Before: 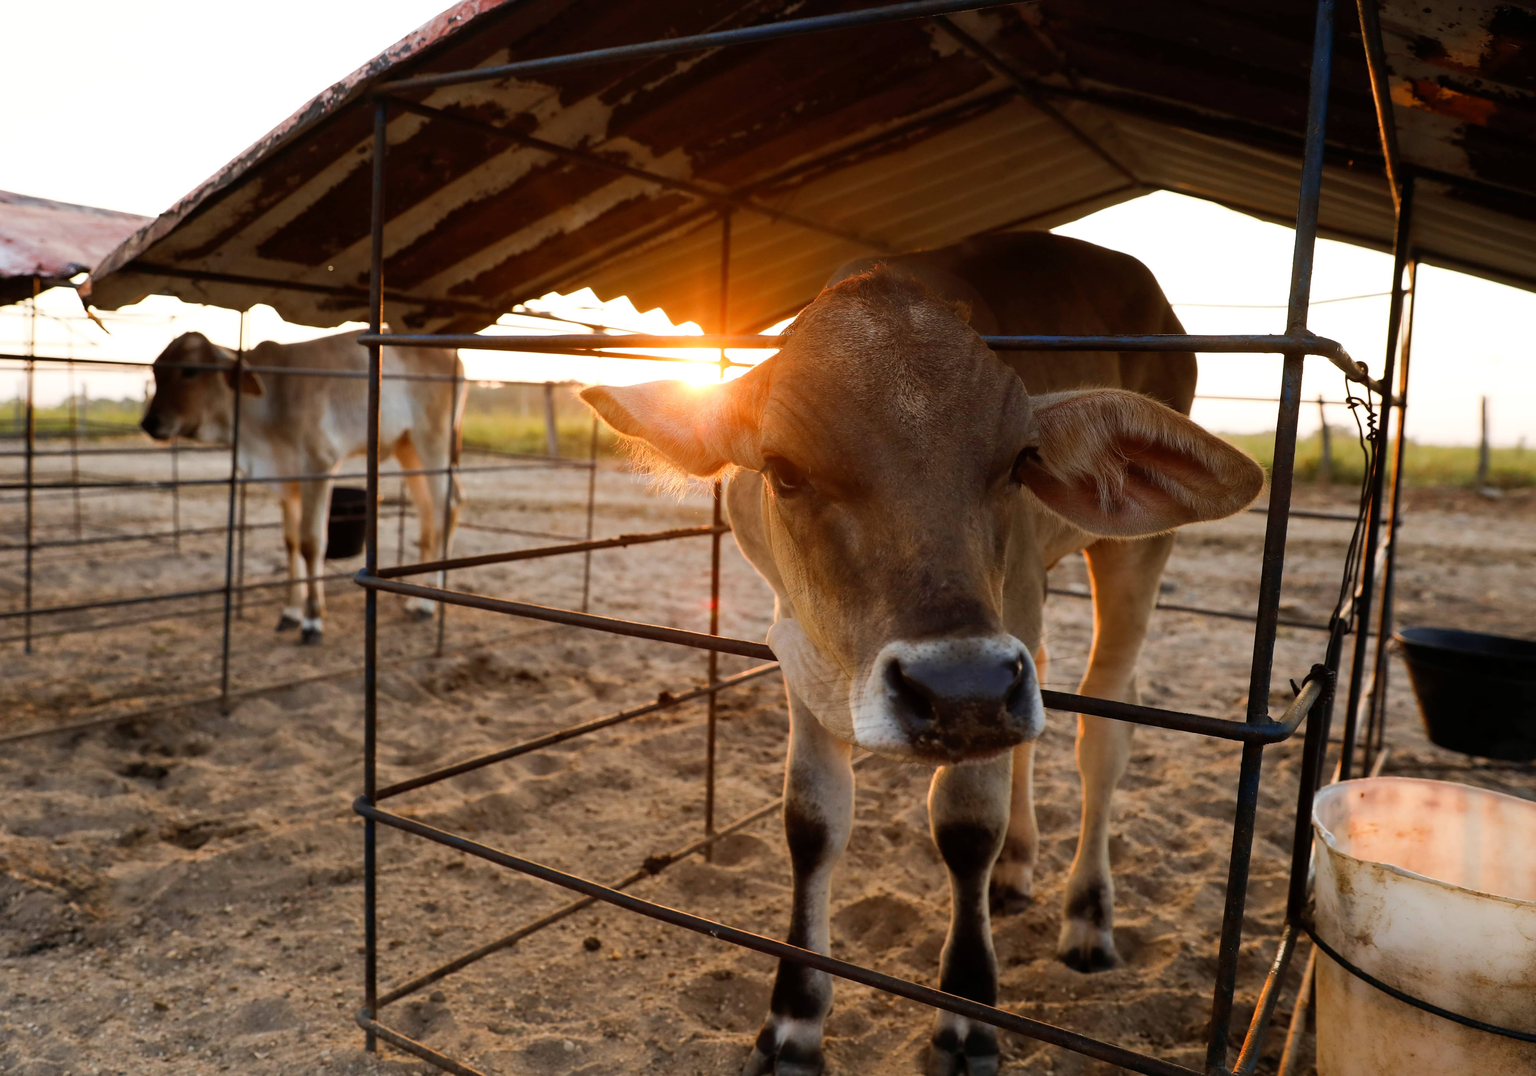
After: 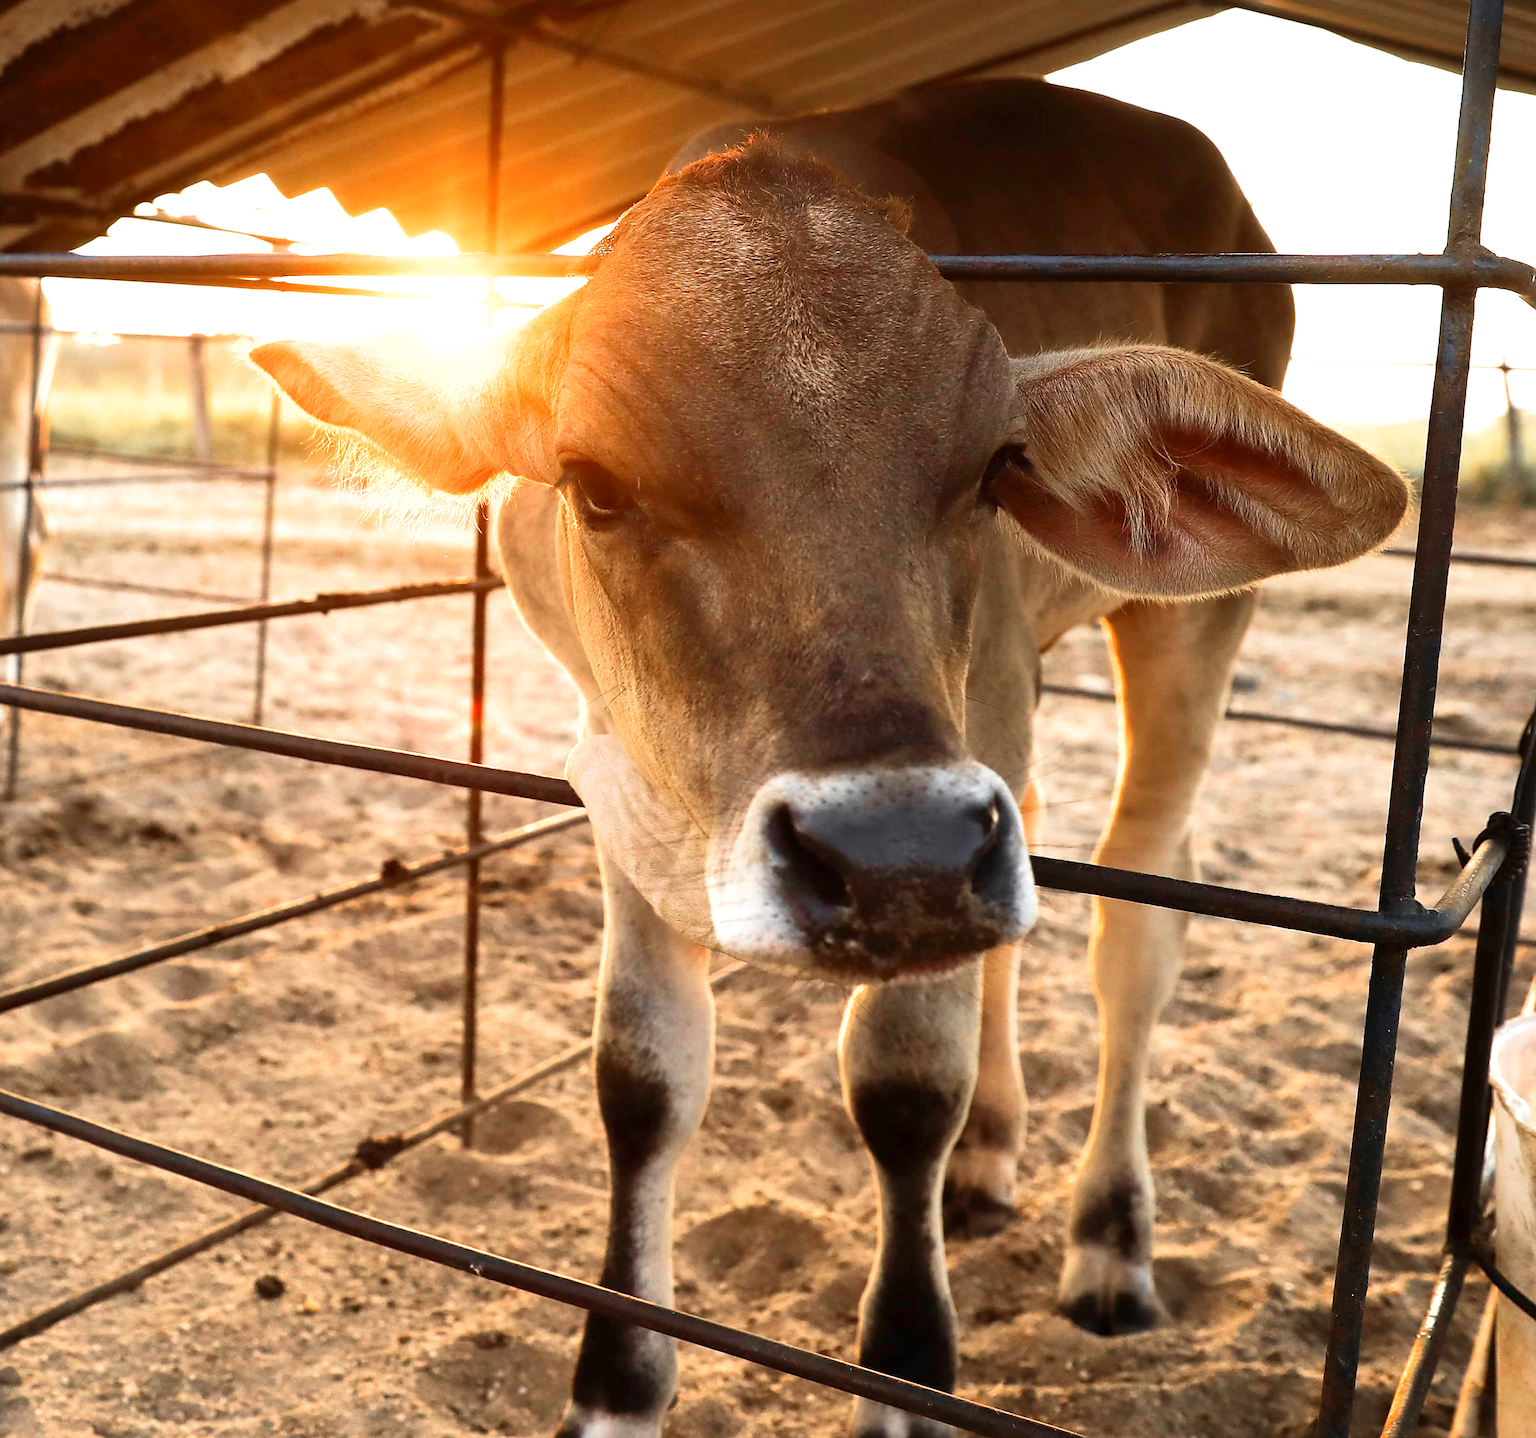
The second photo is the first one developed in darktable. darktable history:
crop and rotate: left 28.224%, top 17.218%, right 12.765%, bottom 3.93%
exposure: black level correction 0, exposure 1.126 EV, compensate exposure bias true, compensate highlight preservation false
contrast brightness saturation: contrast 0.149, brightness 0.046
color zones: curves: ch1 [(0, 0.638) (0.193, 0.442) (0.286, 0.15) (0.429, 0.14) (0.571, 0.142) (0.714, 0.154) (0.857, 0.175) (1, 0.638)]
velvia: strength 15.06%
color correction: highlights b* 2.91
sharpen: on, module defaults
tone equalizer: edges refinement/feathering 500, mask exposure compensation -1.57 EV, preserve details no
